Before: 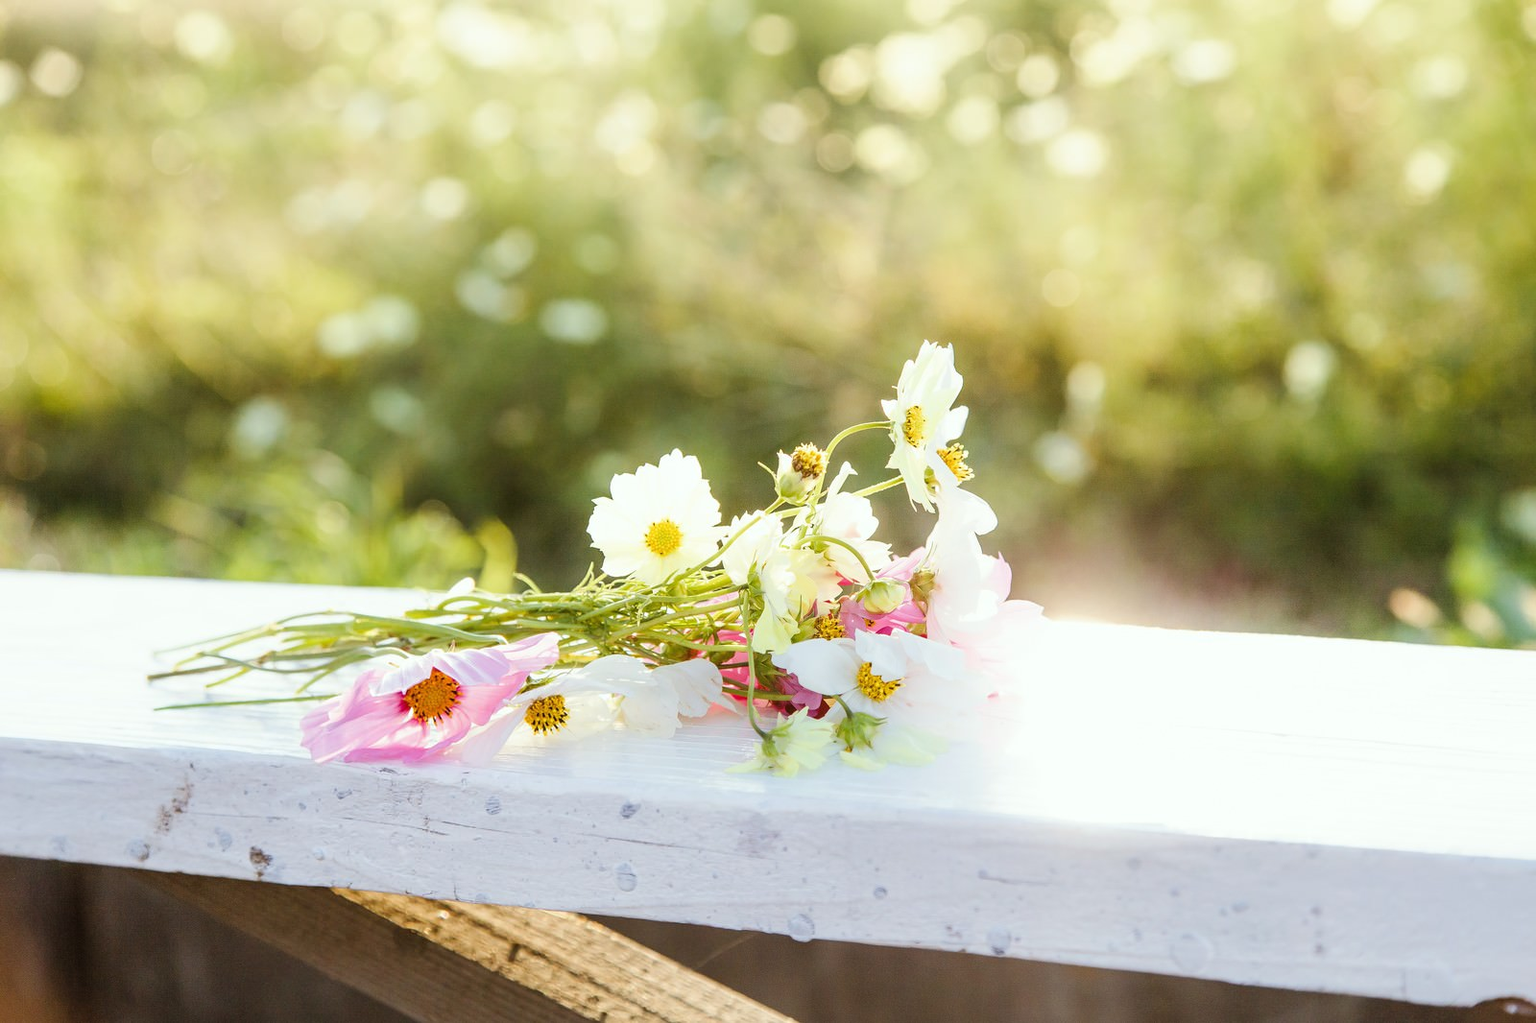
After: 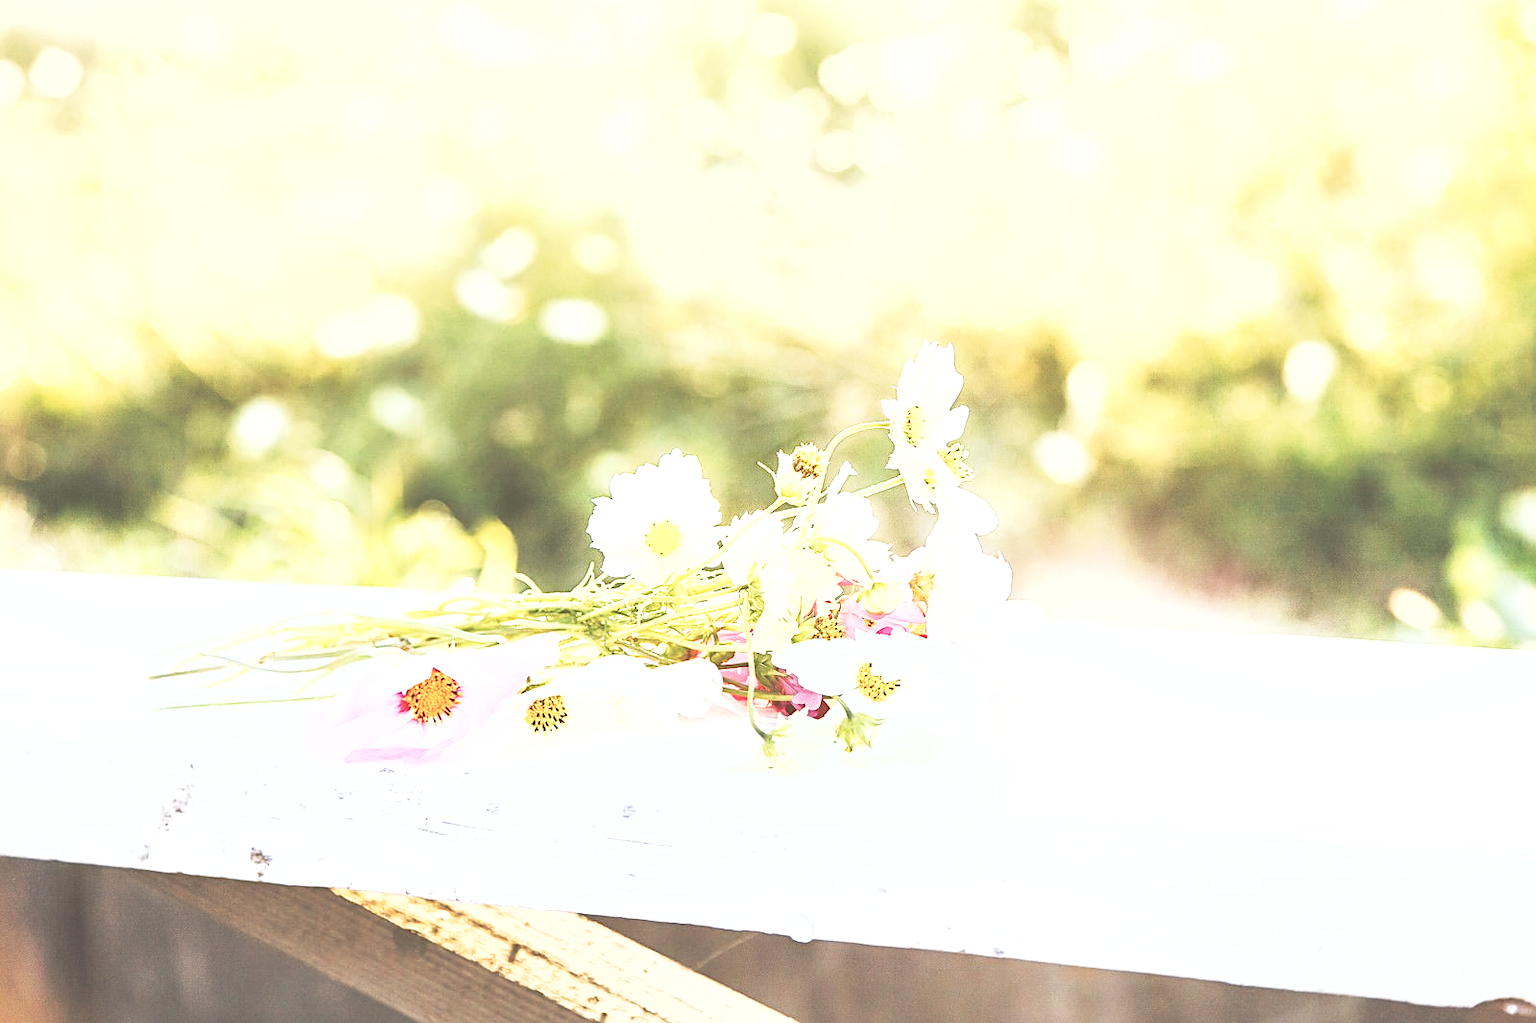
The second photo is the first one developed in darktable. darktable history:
contrast brightness saturation: saturation -0.092
local contrast: mode bilateral grid, contrast 19, coarseness 49, detail 119%, midtone range 0.2
sharpen: on, module defaults
exposure: black level correction -0.023, exposure 1.396 EV, compensate exposure bias true, compensate highlight preservation false
shadows and highlights: shadows 75.29, highlights -24.34, soften with gaussian
tone curve: curves: ch0 [(0, 0) (0.062, 0.023) (0.168, 0.142) (0.359, 0.44) (0.469, 0.544) (0.634, 0.722) (0.839, 0.909) (0.998, 0.978)]; ch1 [(0, 0) (0.437, 0.453) (0.472, 0.47) (0.502, 0.504) (0.527, 0.546) (0.568, 0.619) (0.608, 0.665) (0.669, 0.748) (0.859, 0.899) (1, 1)]; ch2 [(0, 0) (0.33, 0.301) (0.421, 0.443) (0.473, 0.498) (0.509, 0.5) (0.535, 0.564) (0.575, 0.625) (0.608, 0.676) (1, 1)], preserve colors none
